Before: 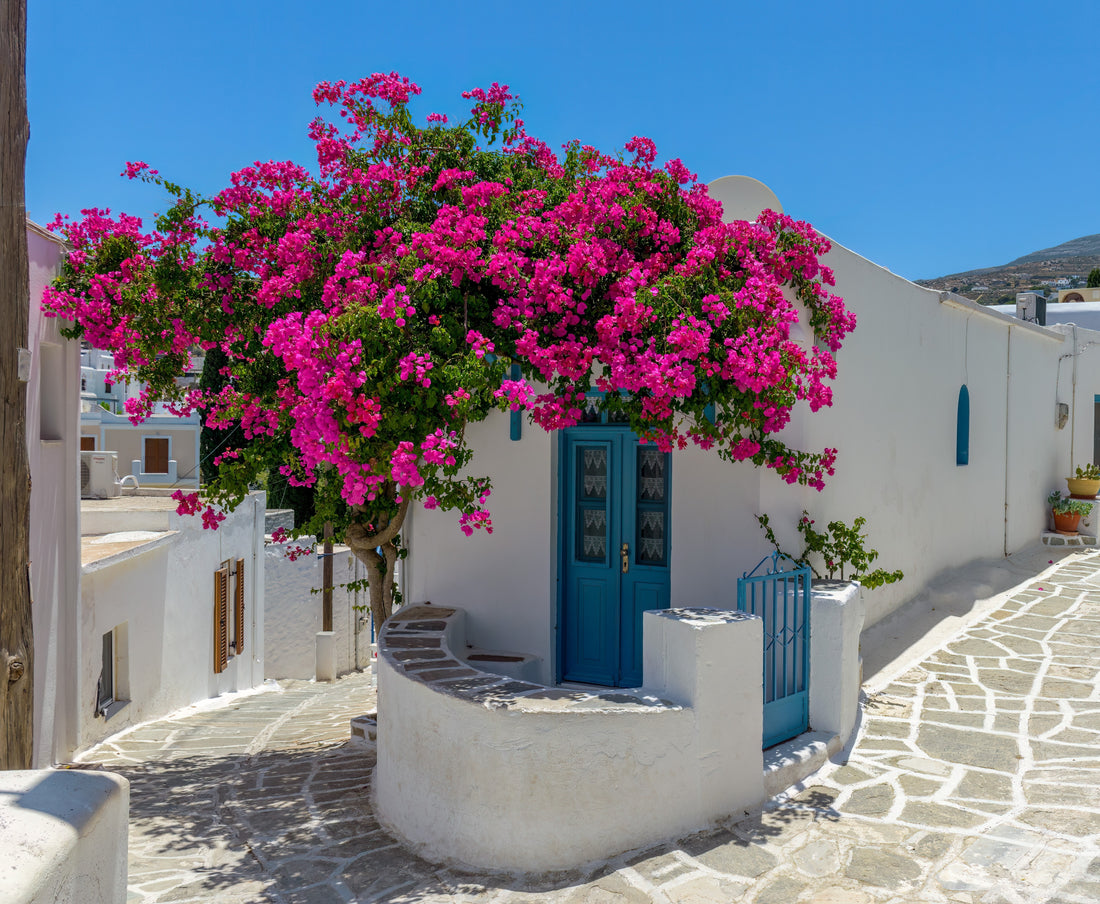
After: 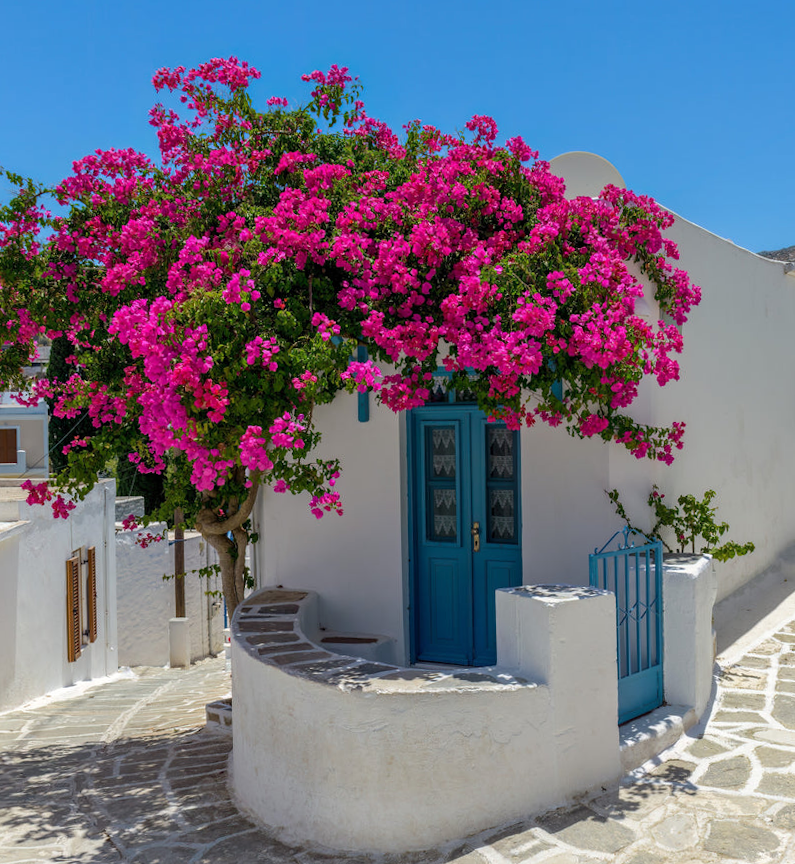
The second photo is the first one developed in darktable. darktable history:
rotate and perspective: rotation -1.42°, crop left 0.016, crop right 0.984, crop top 0.035, crop bottom 0.965
crop: left 13.443%, right 13.31%
